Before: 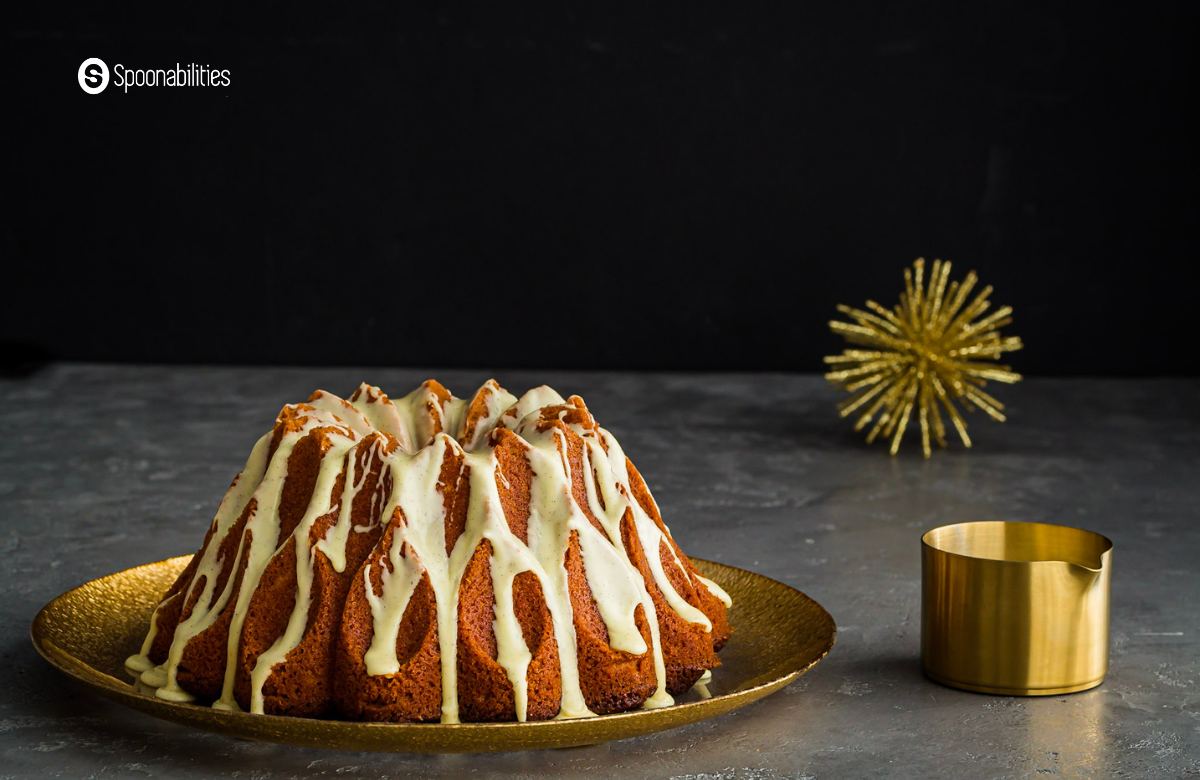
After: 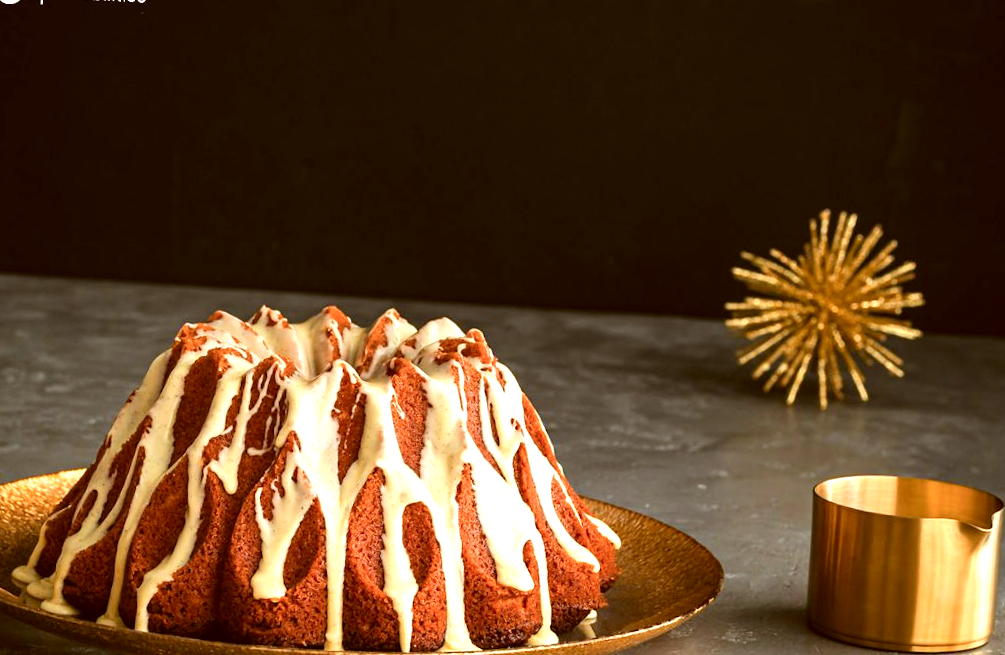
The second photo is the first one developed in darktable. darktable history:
color zones: curves: ch1 [(0, 0.455) (0.063, 0.455) (0.286, 0.495) (0.429, 0.5) (0.571, 0.5) (0.714, 0.5) (0.857, 0.5) (1, 0.455)]; ch2 [(0, 0.532) (0.063, 0.521) (0.233, 0.447) (0.429, 0.489) (0.571, 0.5) (0.714, 0.5) (0.857, 0.5) (1, 0.532)]
crop and rotate: angle -2.9°, left 5.163%, top 5.157%, right 4.637%, bottom 4.413%
exposure: exposure 0.776 EV, compensate exposure bias true, compensate highlight preservation false
color correction: highlights a* -0.476, highlights b* 0.163, shadows a* 4.63, shadows b* 20.74
